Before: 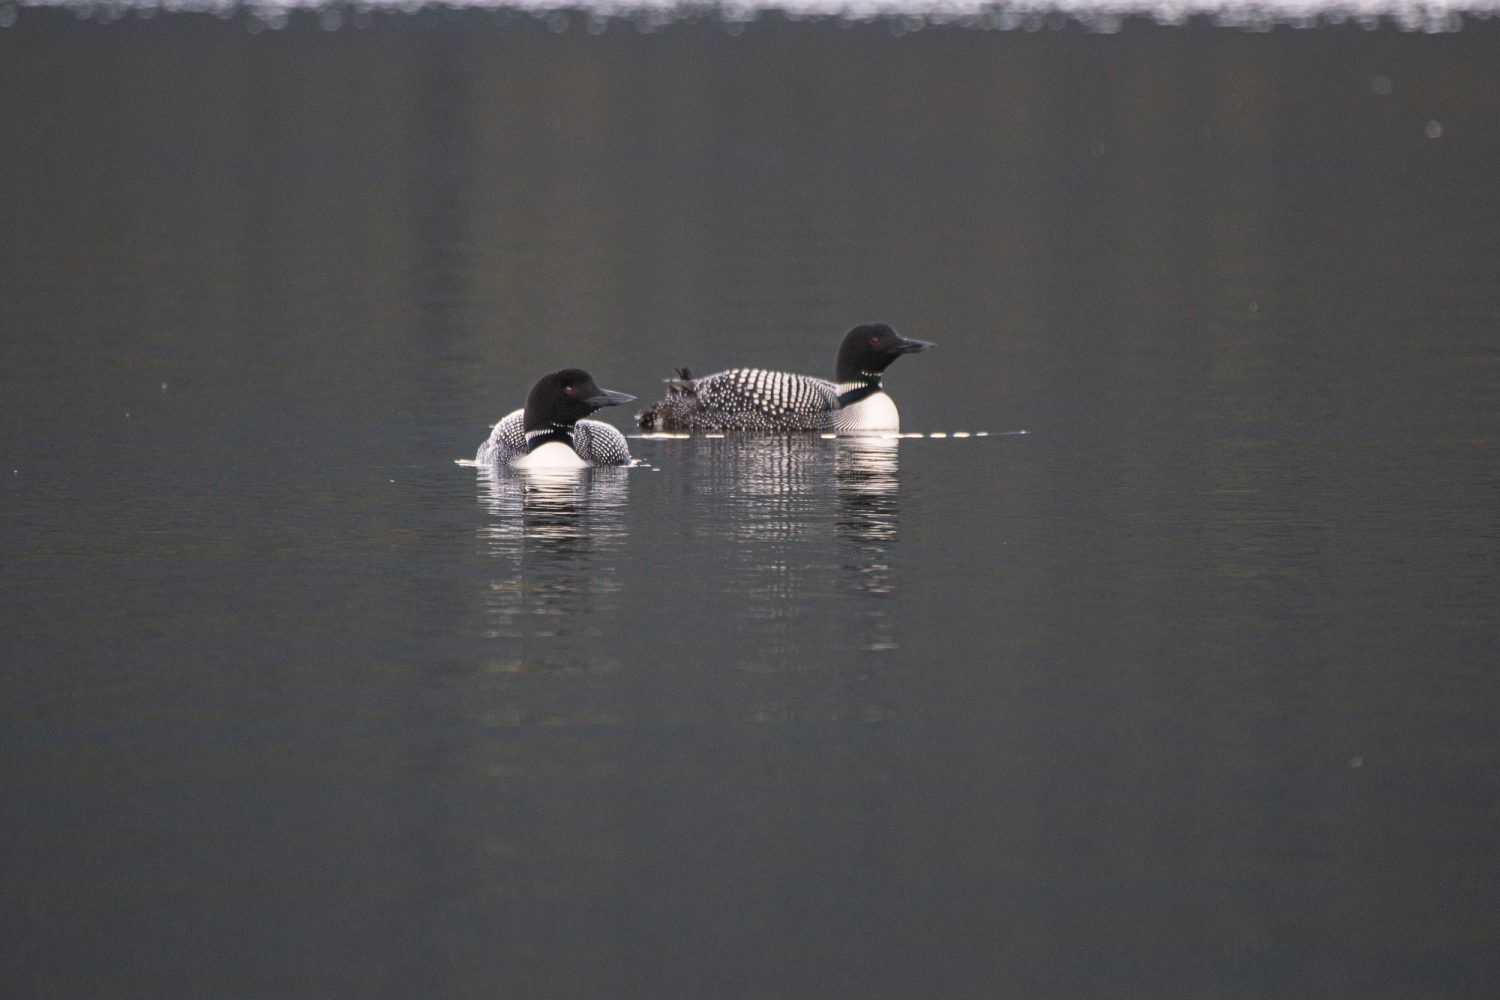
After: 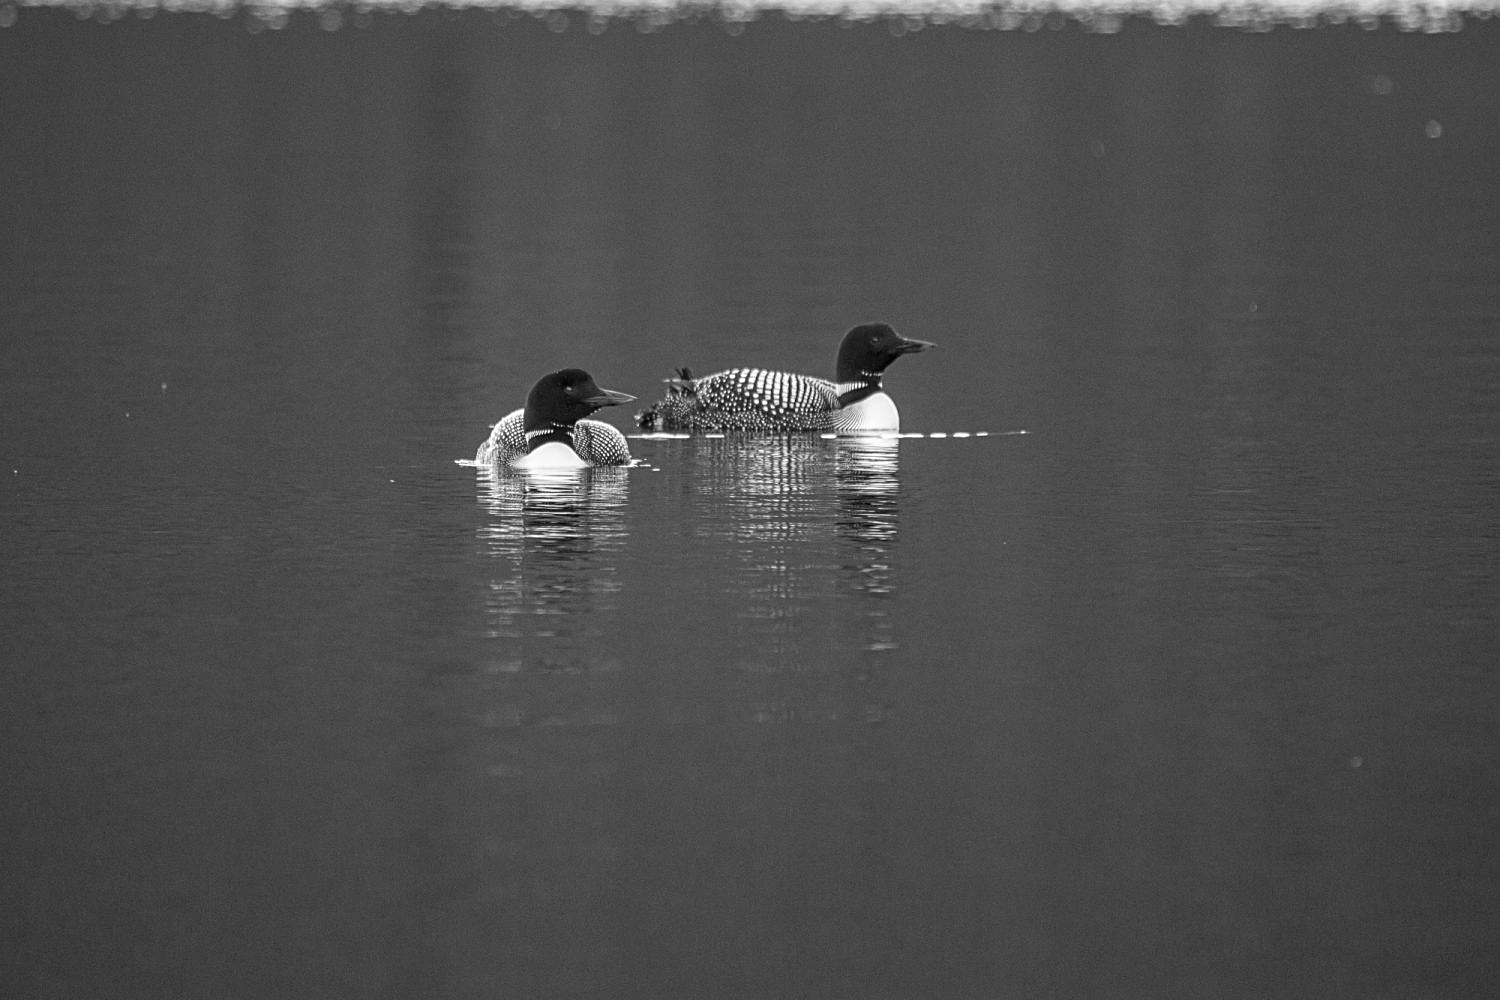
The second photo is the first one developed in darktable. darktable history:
local contrast: on, module defaults
sharpen: on, module defaults
monochrome: on, module defaults
